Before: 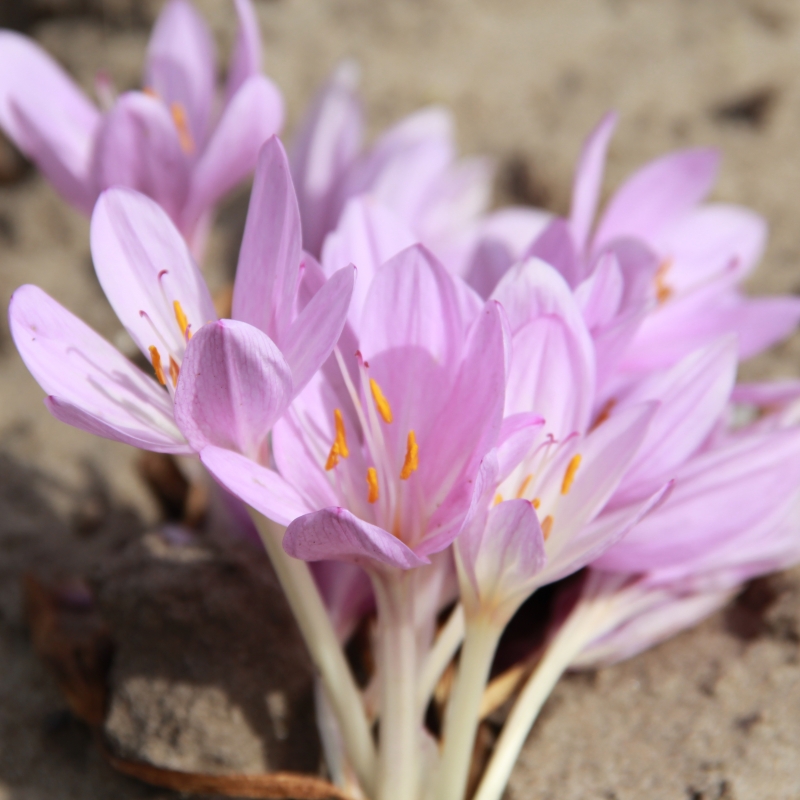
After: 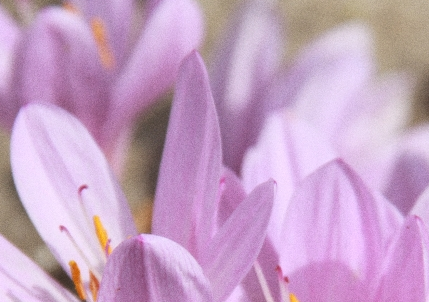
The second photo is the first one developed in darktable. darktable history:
crop: left 10.121%, top 10.631%, right 36.218%, bottom 51.526%
grain: coarseness 7.08 ISO, strength 21.67%, mid-tones bias 59.58%
